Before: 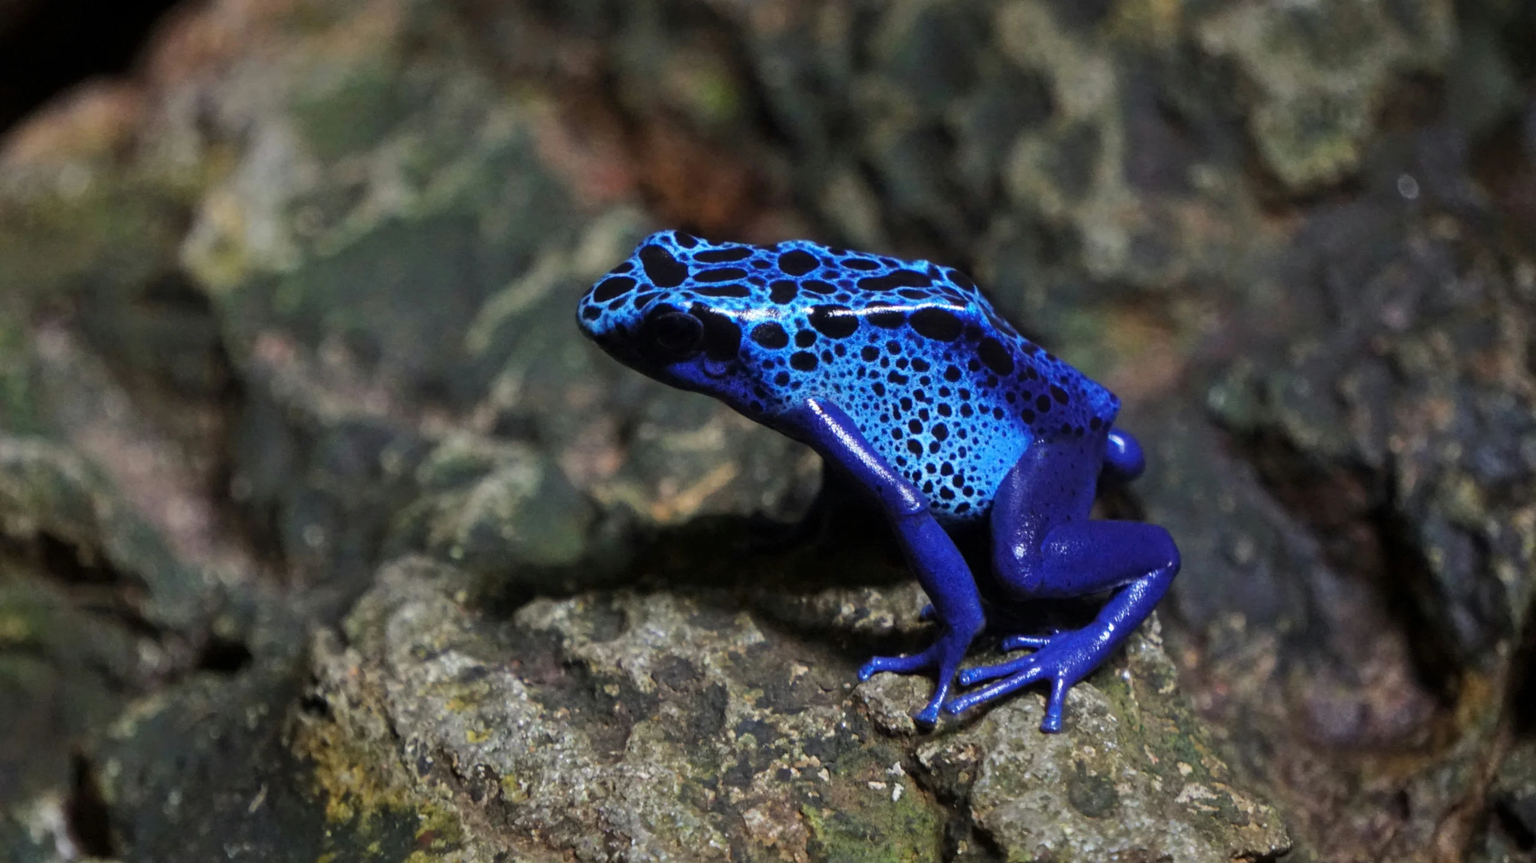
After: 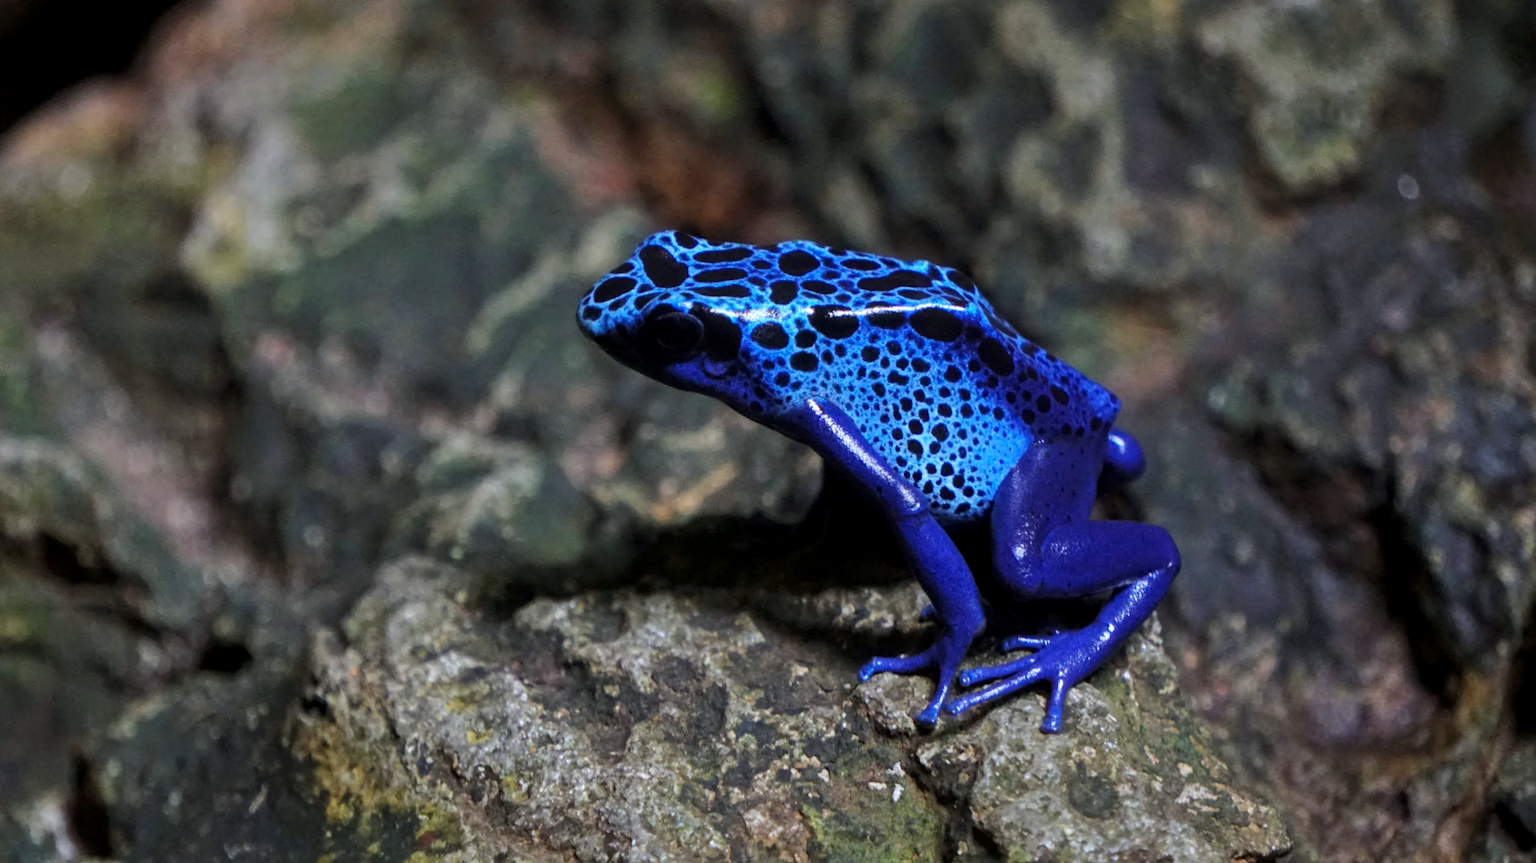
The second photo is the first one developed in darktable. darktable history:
color calibration: illuminant as shot in camera, x 0.358, y 0.373, temperature 4628.91 K
local contrast: highlights 100%, shadows 100%, detail 120%, midtone range 0.2
